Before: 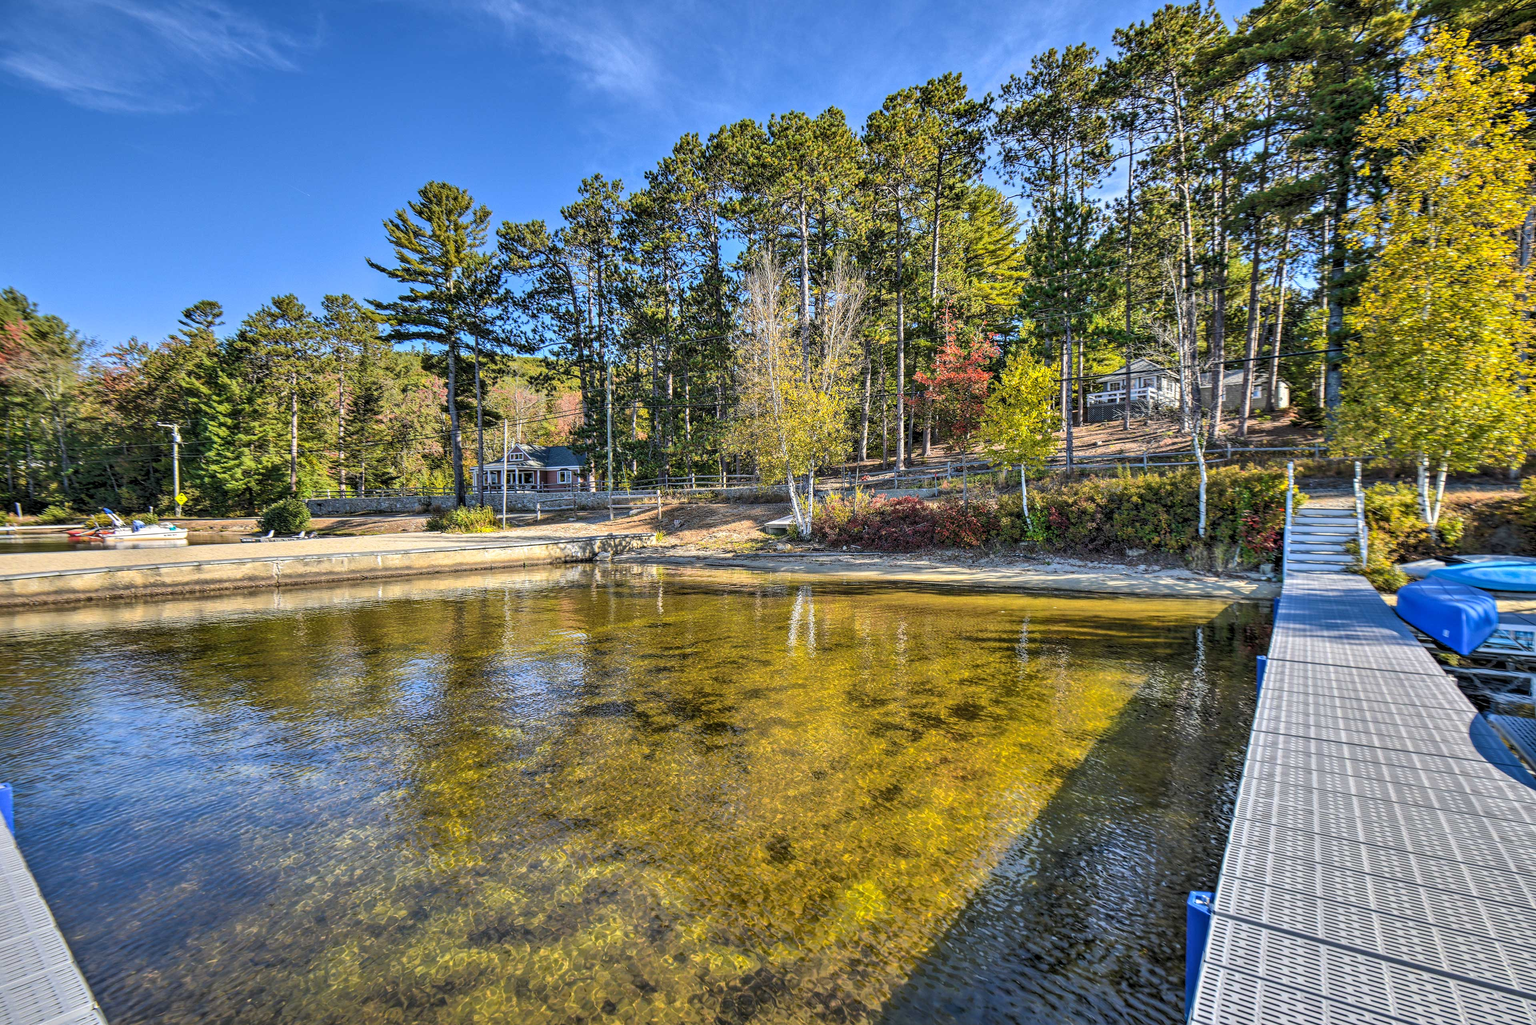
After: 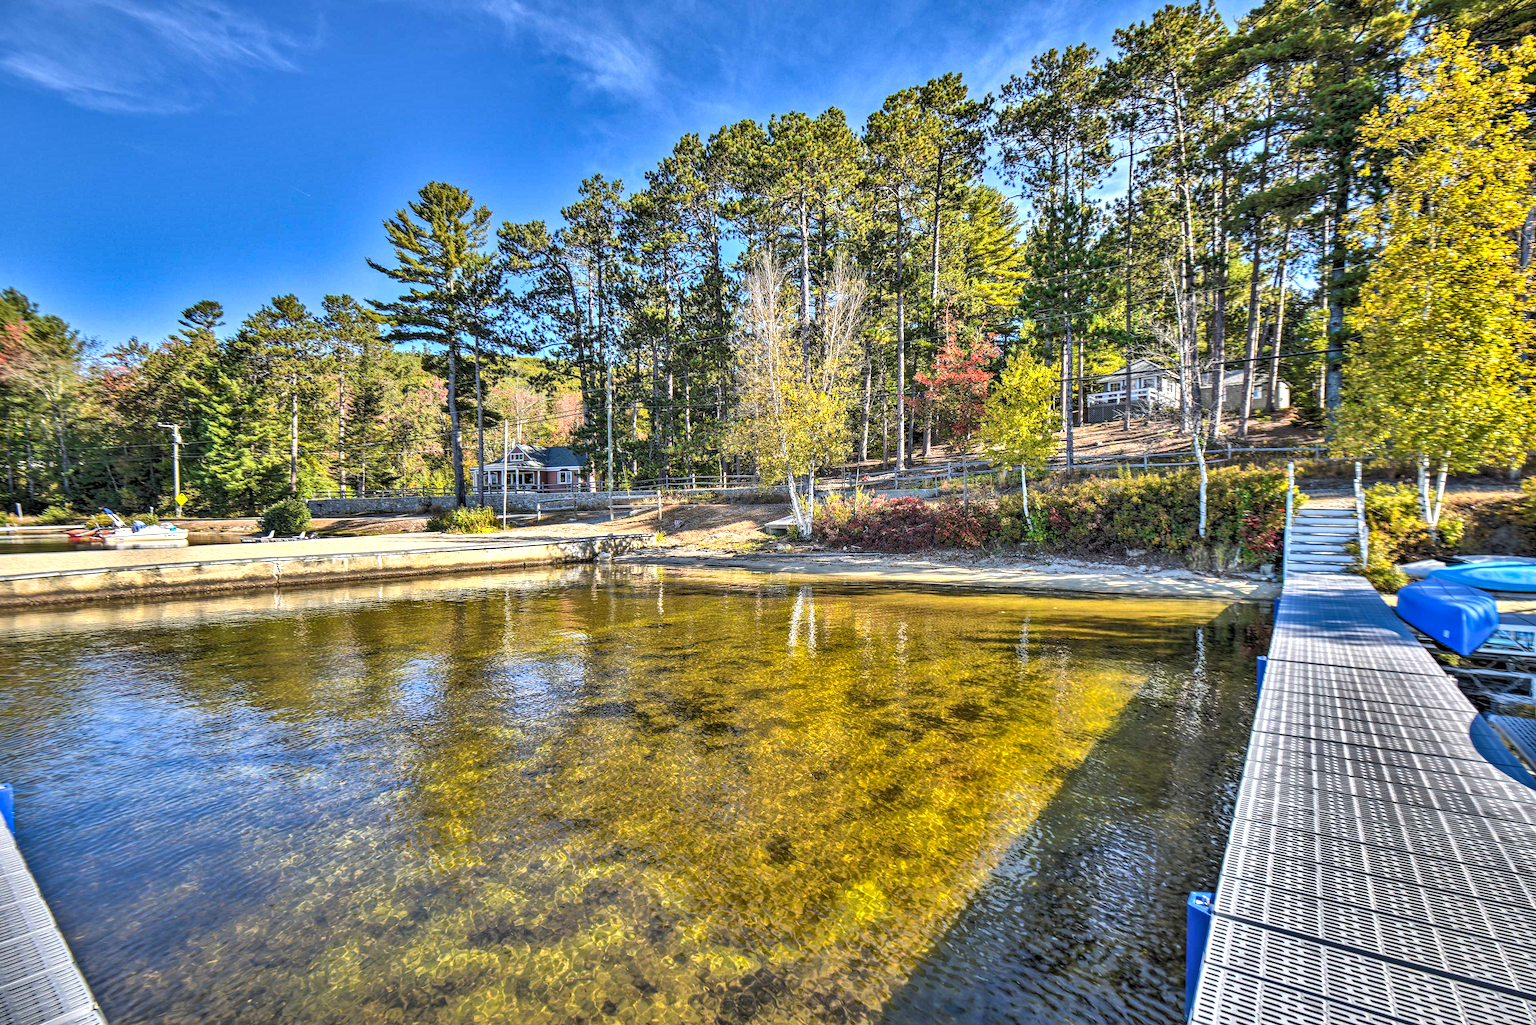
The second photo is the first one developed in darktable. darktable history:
exposure: black level correction 0, exposure 0.498 EV, compensate highlight preservation false
shadows and highlights: shadows 17.88, highlights -84.45, soften with gaussian
